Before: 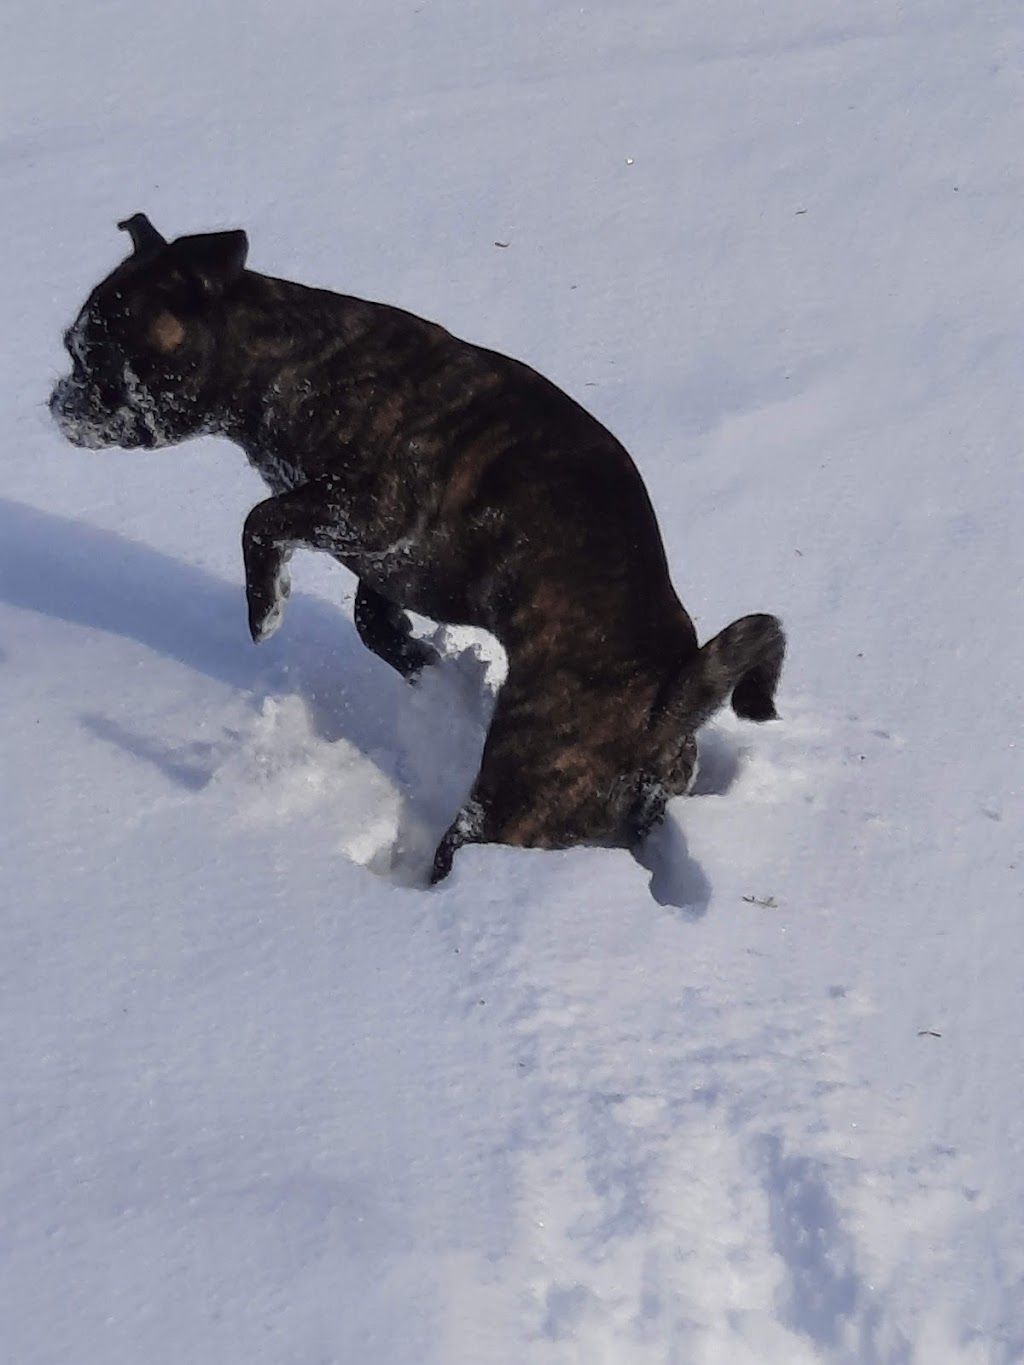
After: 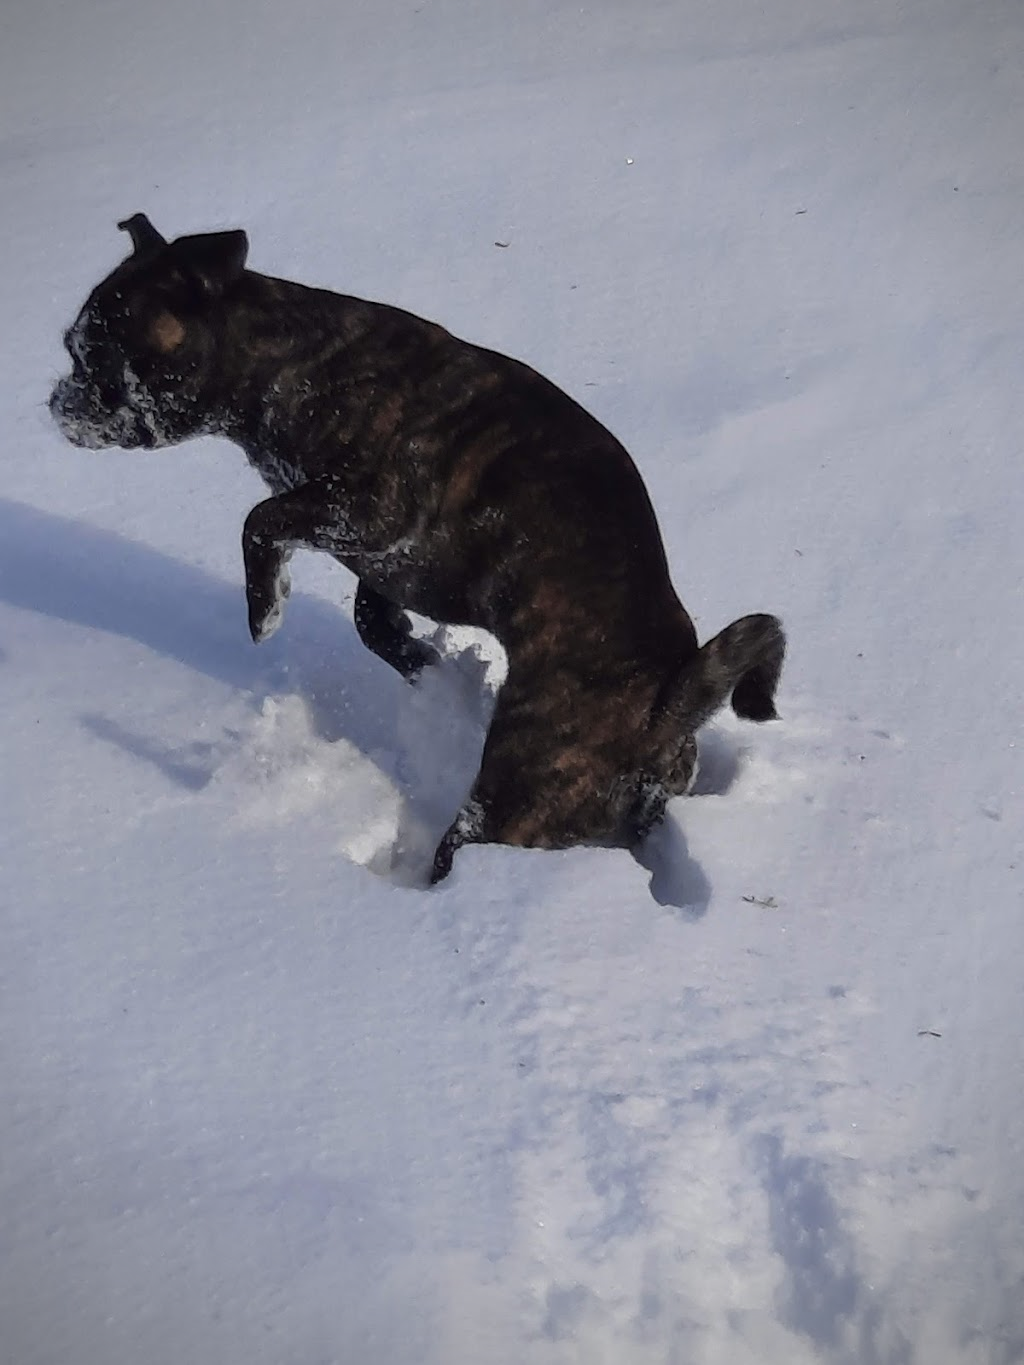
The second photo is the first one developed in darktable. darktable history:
exposure: exposure -0.116 EV, compensate highlight preservation false
vignetting: on, module defaults
